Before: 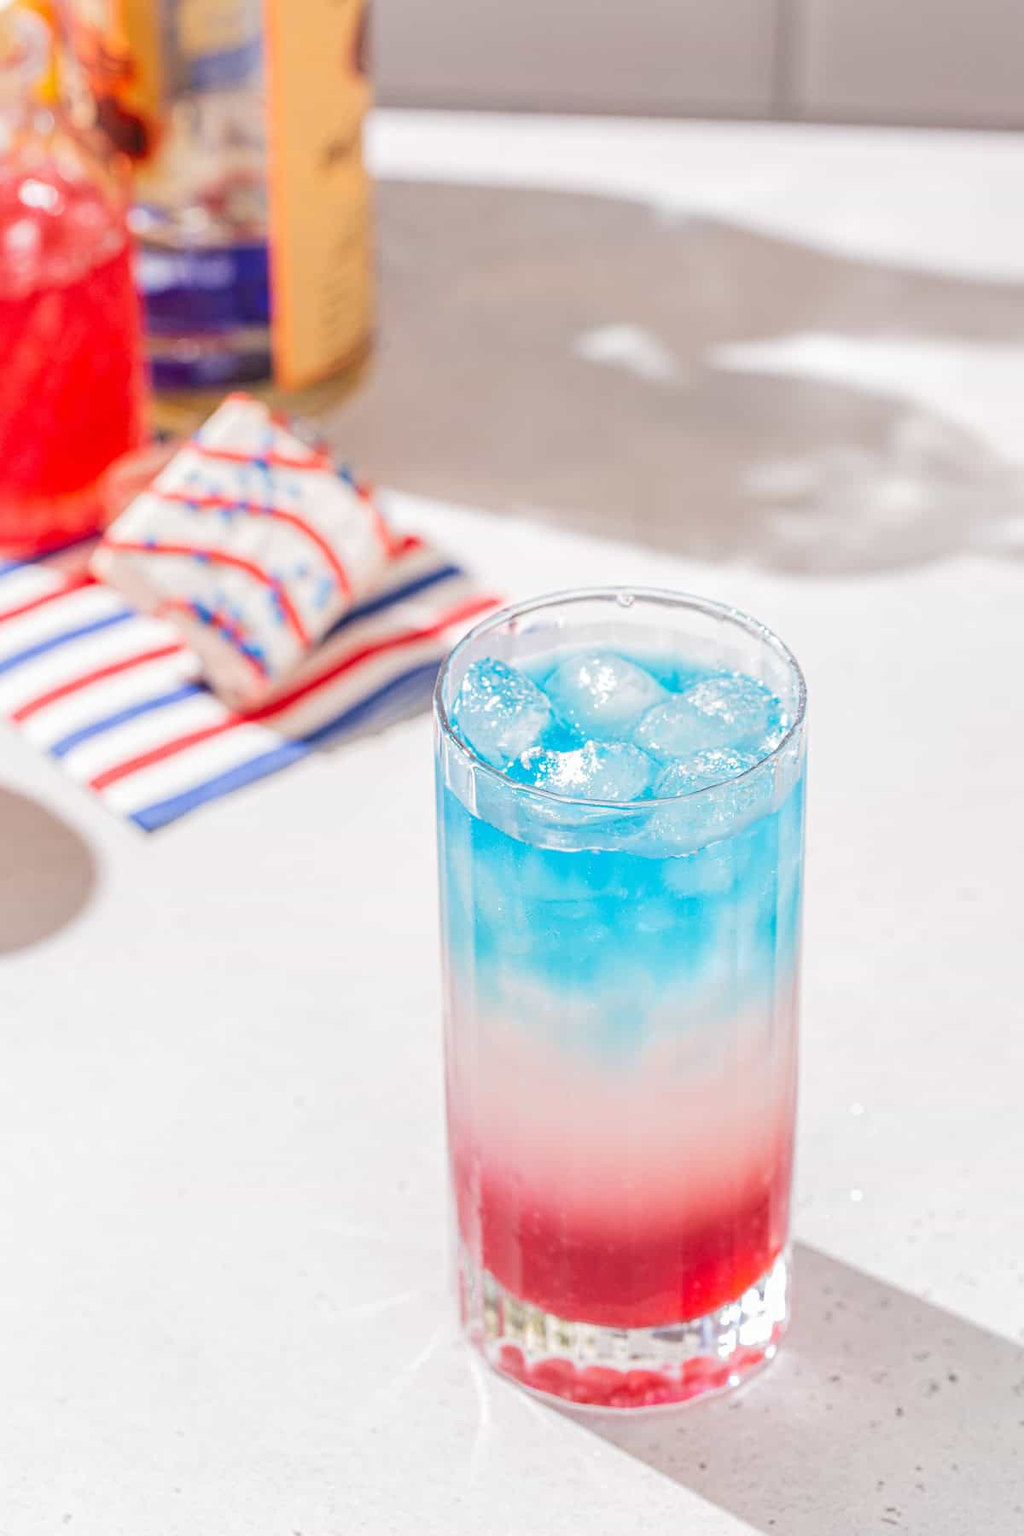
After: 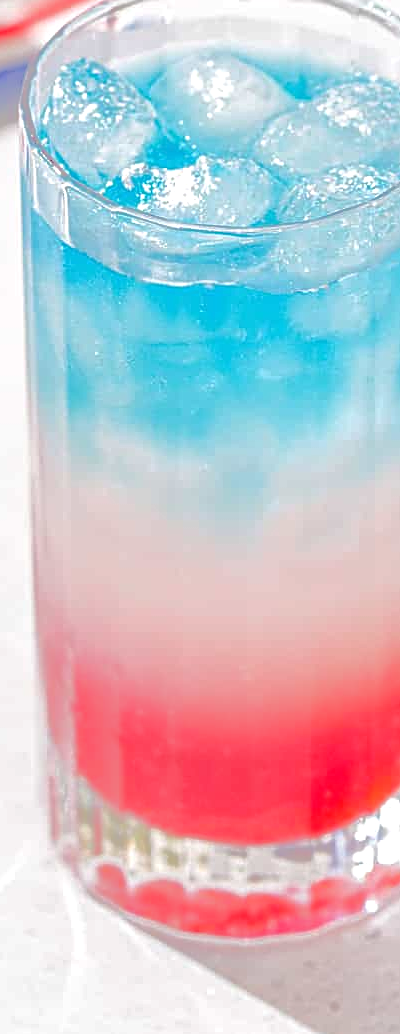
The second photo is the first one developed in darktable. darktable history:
crop: left 40.769%, top 39.558%, right 25.827%, bottom 2.952%
sharpen: on, module defaults
tone equalizer: -8 EV -0.526 EV, -7 EV -0.319 EV, -6 EV -0.051 EV, -5 EV 0.444 EV, -4 EV 0.982 EV, -3 EV 0.817 EV, -2 EV -0.005 EV, -1 EV 0.129 EV, +0 EV -0.016 EV, edges refinement/feathering 500, mask exposure compensation -1.57 EV, preserve details no
